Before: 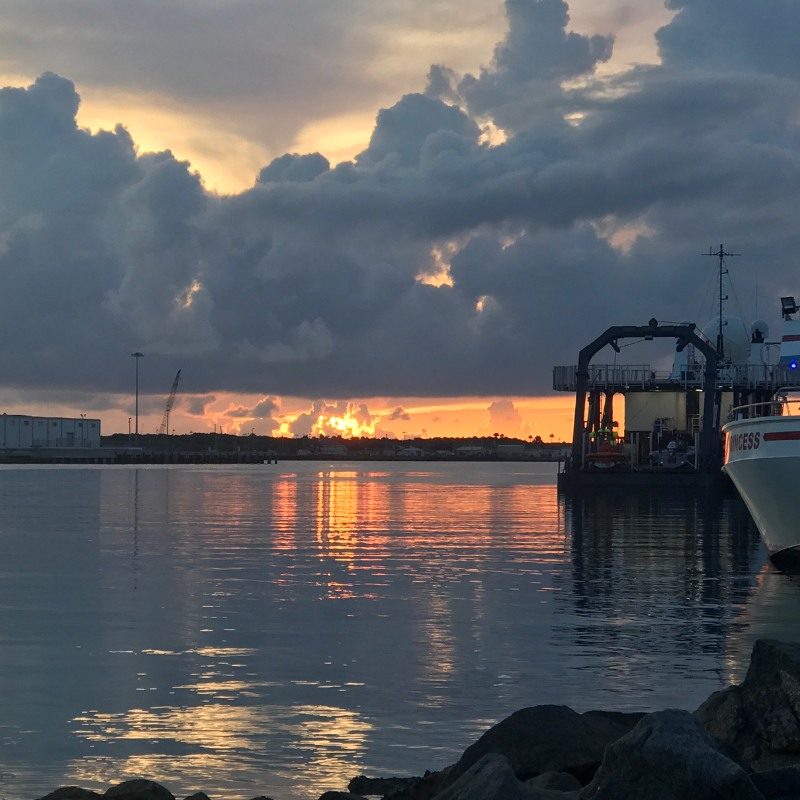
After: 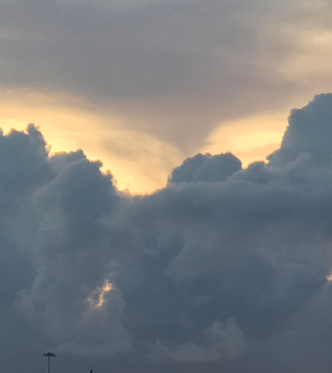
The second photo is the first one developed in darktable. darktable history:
crop and rotate: left 11.111%, top 0.11%, right 47.38%, bottom 53.187%
